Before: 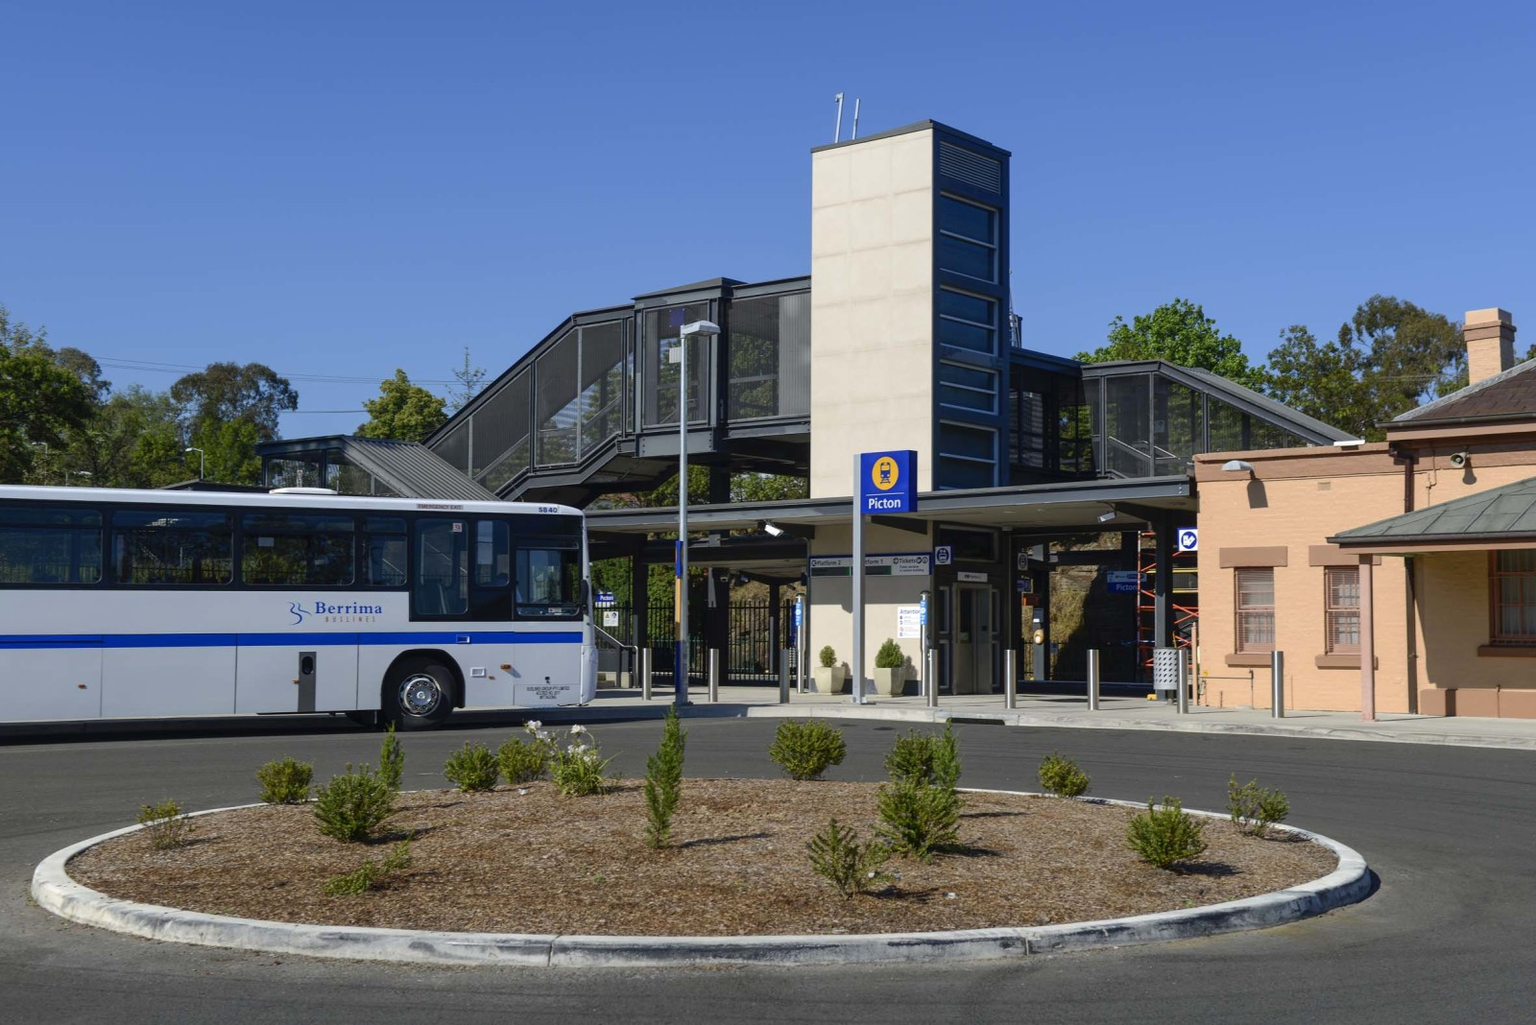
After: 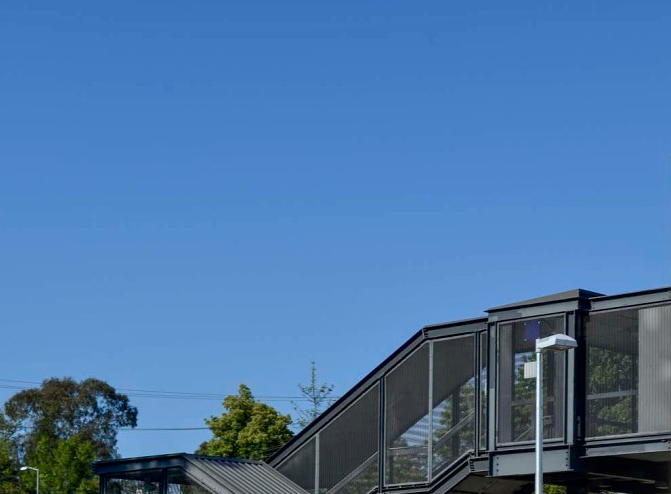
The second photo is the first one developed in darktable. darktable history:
contrast brightness saturation: saturation -0.05
crop and rotate: left 10.817%, top 0.062%, right 47.194%, bottom 53.626%
contrast equalizer: octaves 7, y [[0.6 ×6], [0.55 ×6], [0 ×6], [0 ×6], [0 ×6]], mix 0.3
